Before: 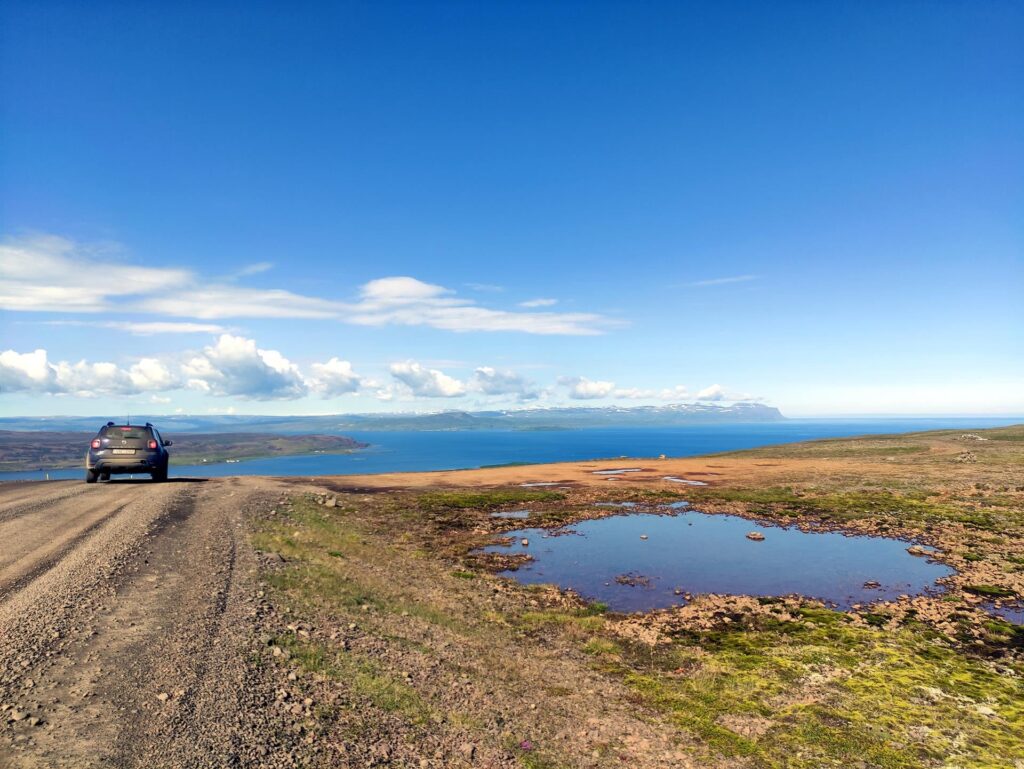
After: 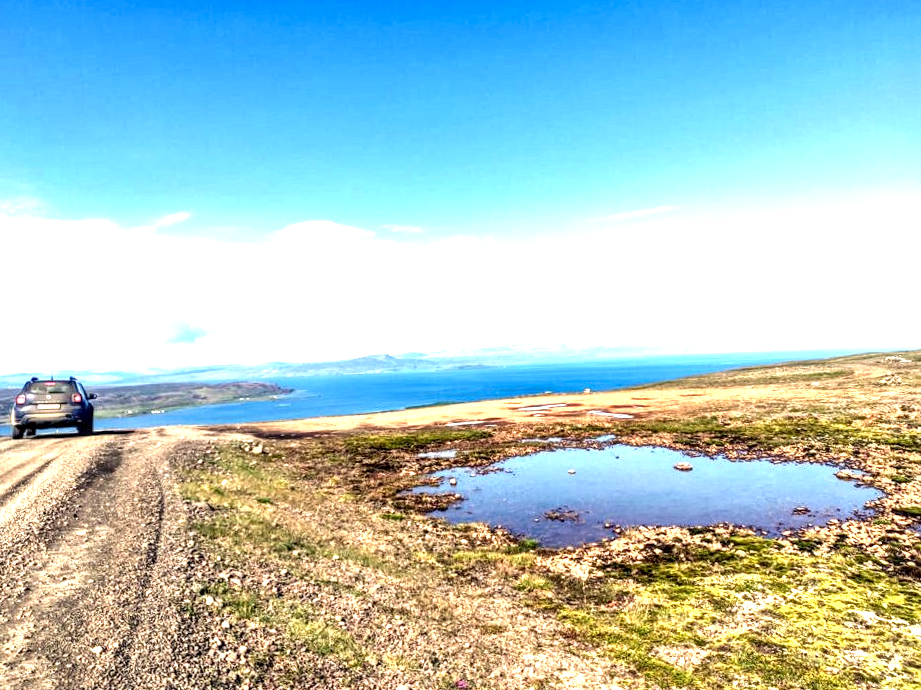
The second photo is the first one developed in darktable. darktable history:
exposure: black level correction 0, exposure 1.285 EV, compensate highlight preservation false
local contrast: highlights 19%, detail 187%
crop and rotate: angle 2.21°, left 5.511%, top 5.675%
